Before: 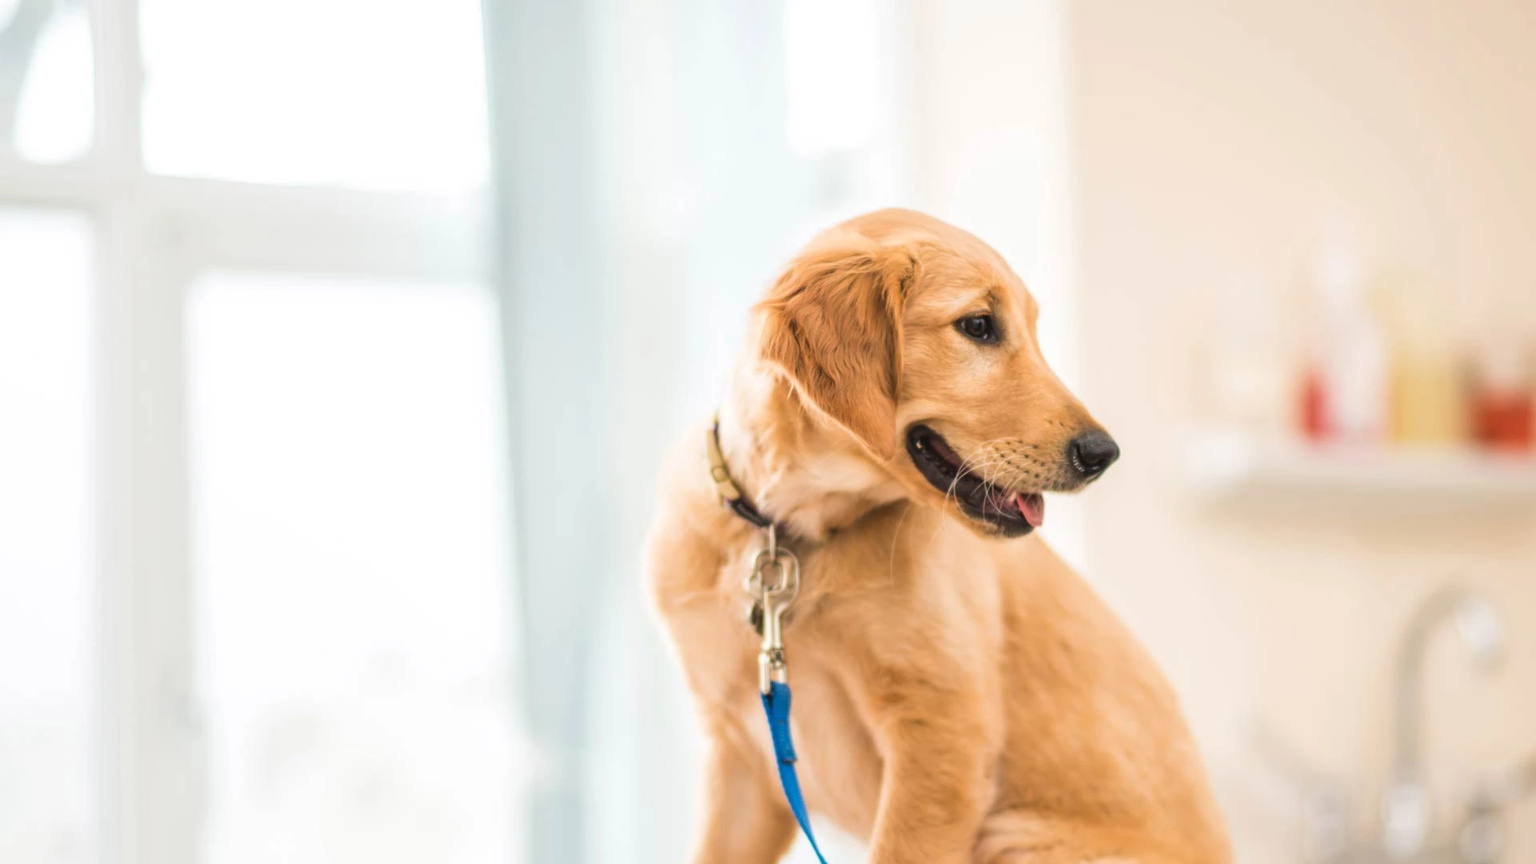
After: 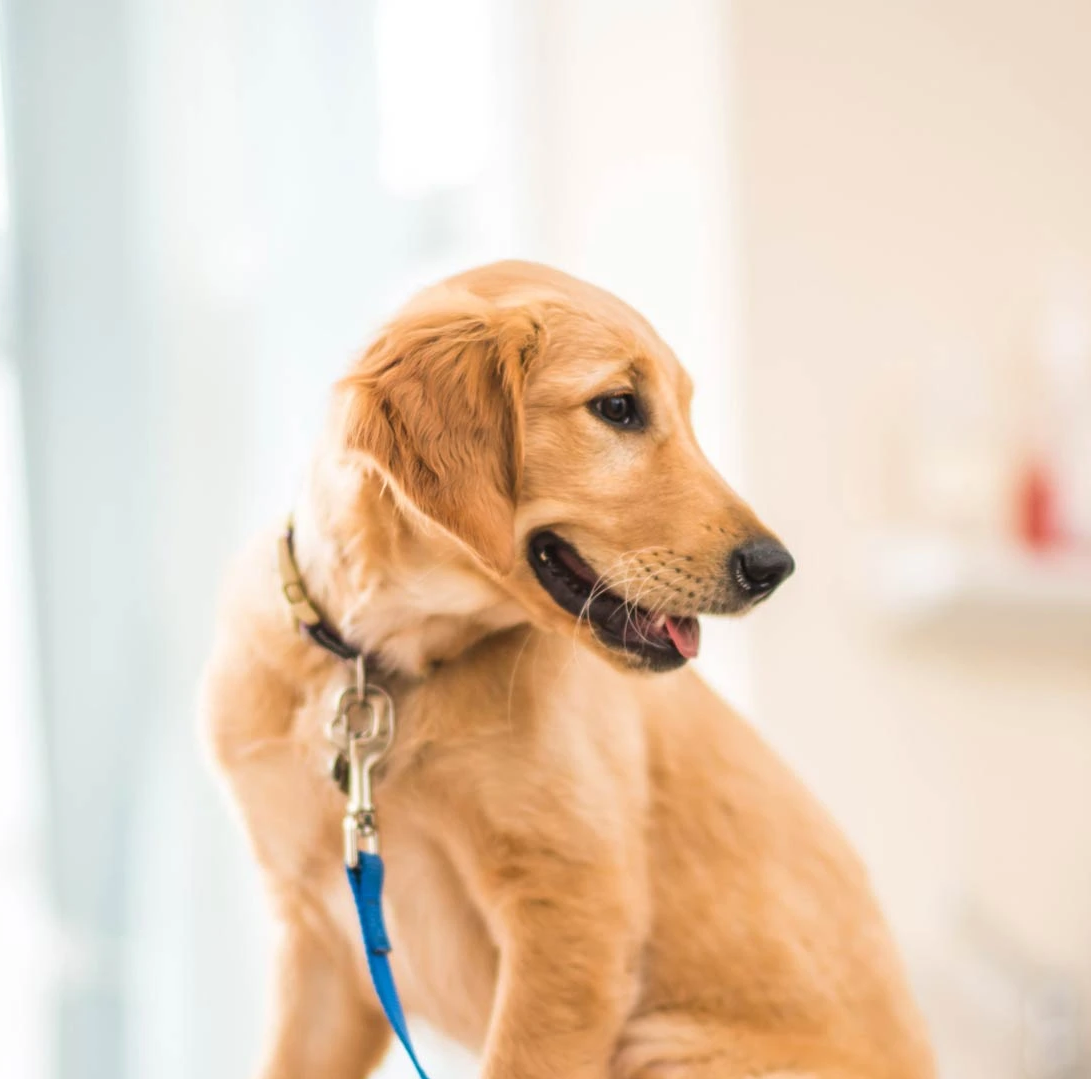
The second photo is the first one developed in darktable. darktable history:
crop: left 31.552%, top 0.017%, right 11.585%
